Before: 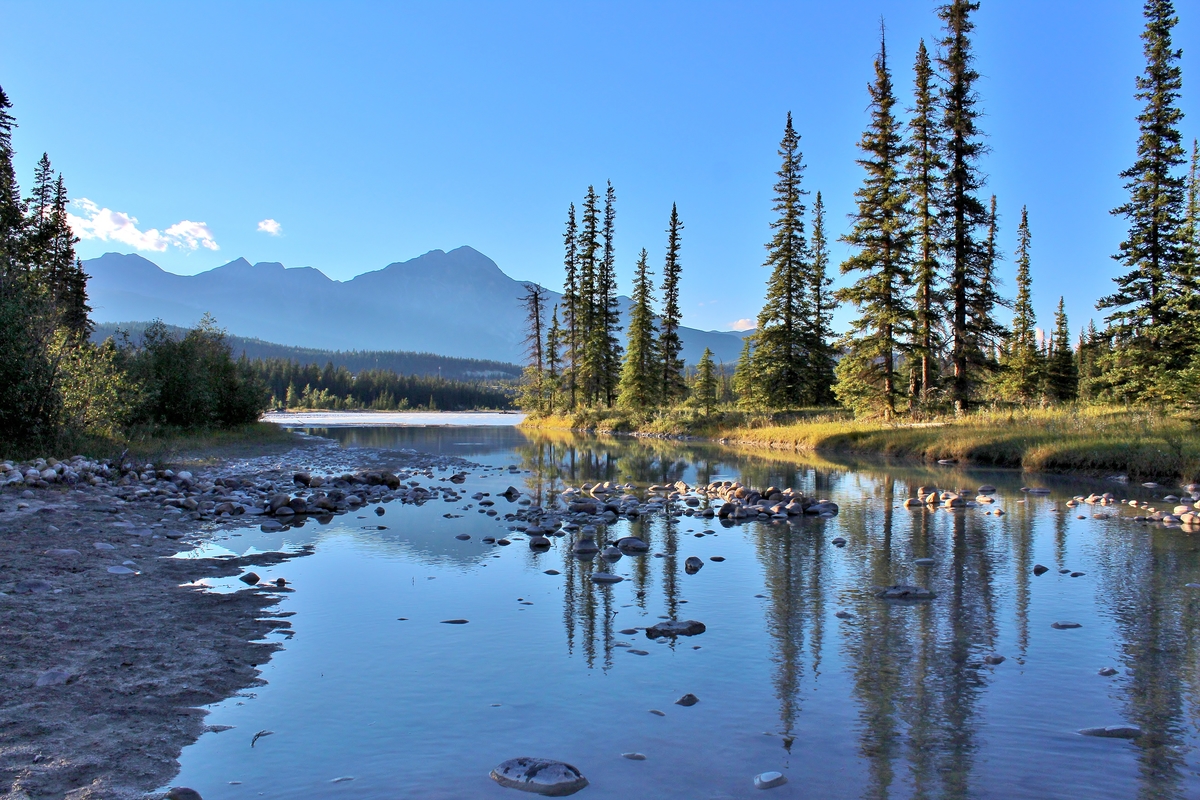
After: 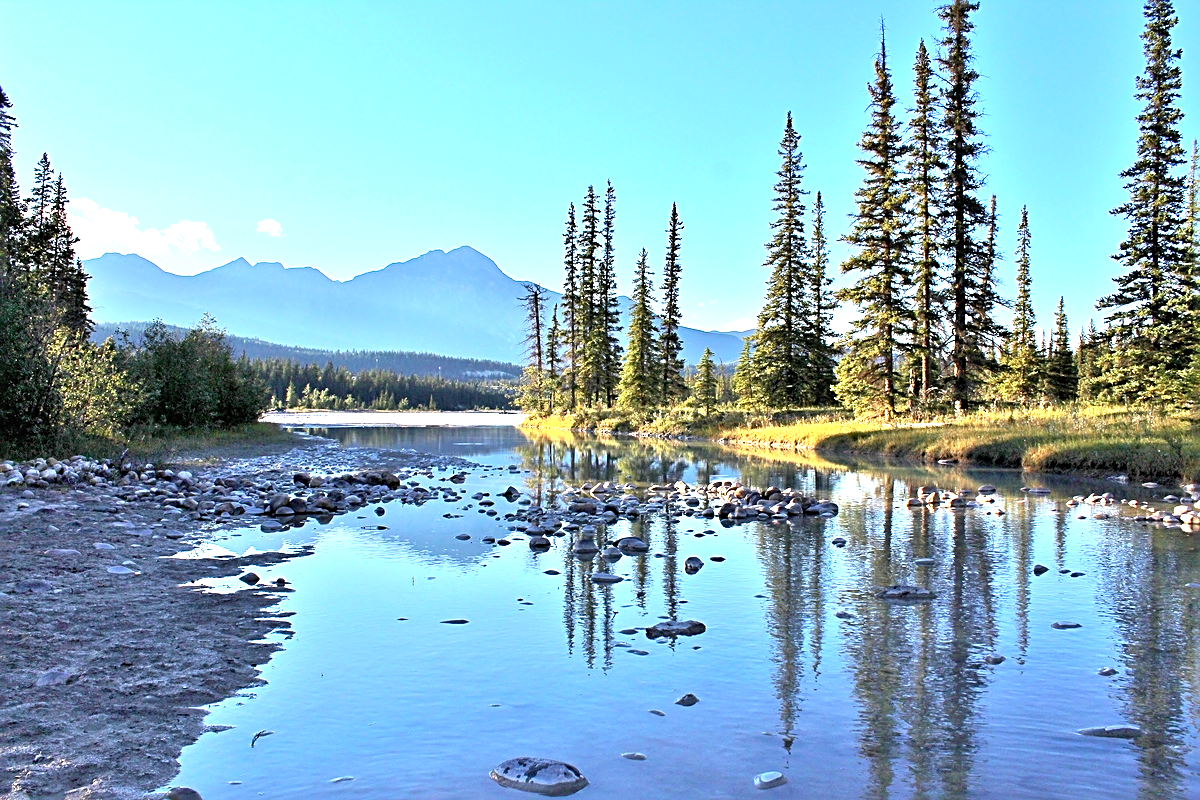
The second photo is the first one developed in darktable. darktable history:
sharpen: radius 2.543, amount 0.636
exposure: black level correction 0, exposure 0.4 EV, compensate exposure bias true, compensate highlight preservation false
